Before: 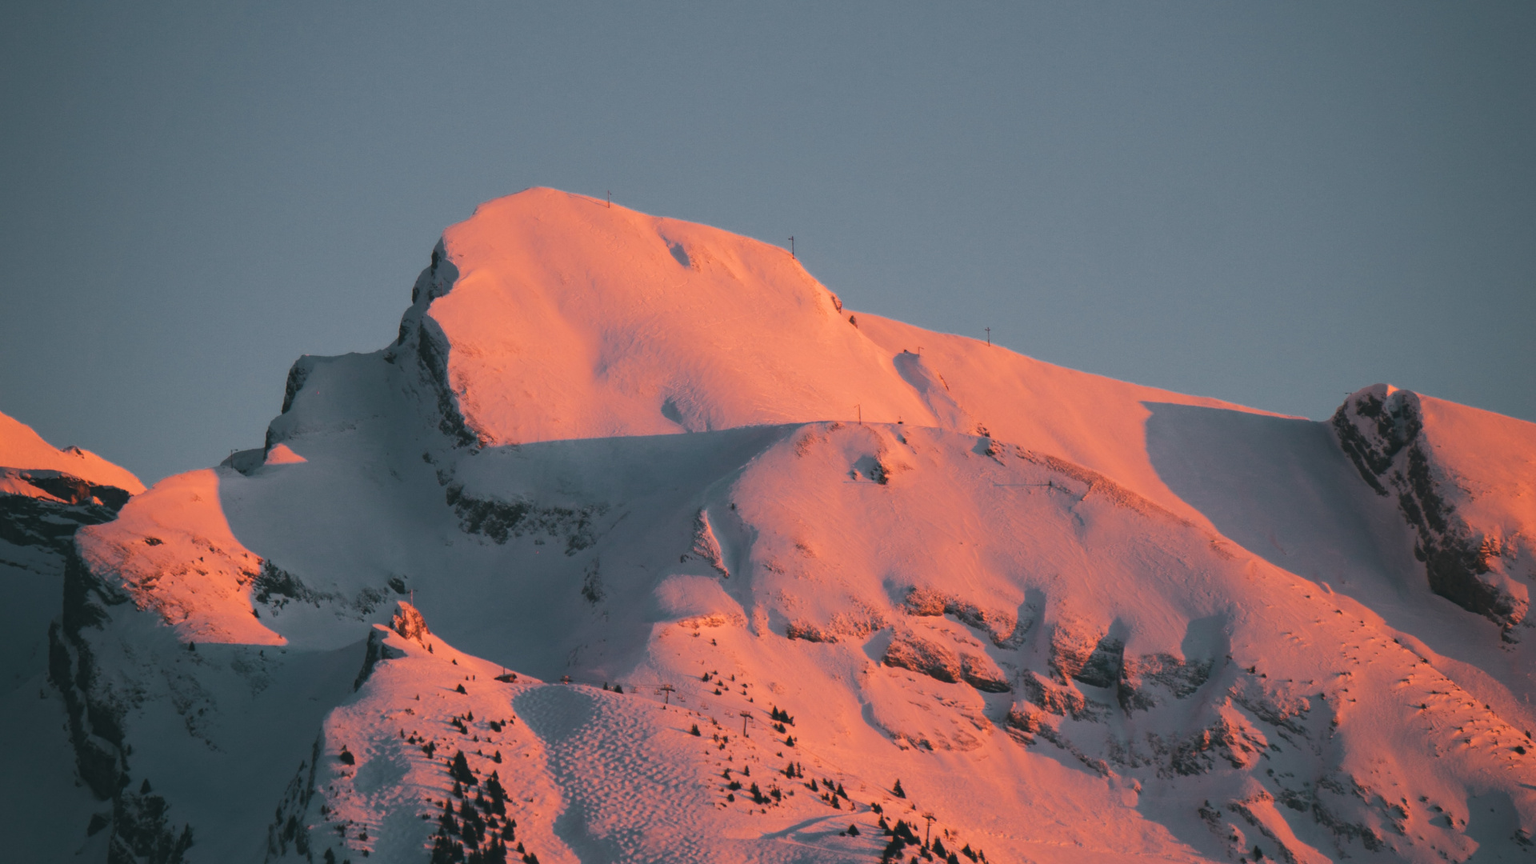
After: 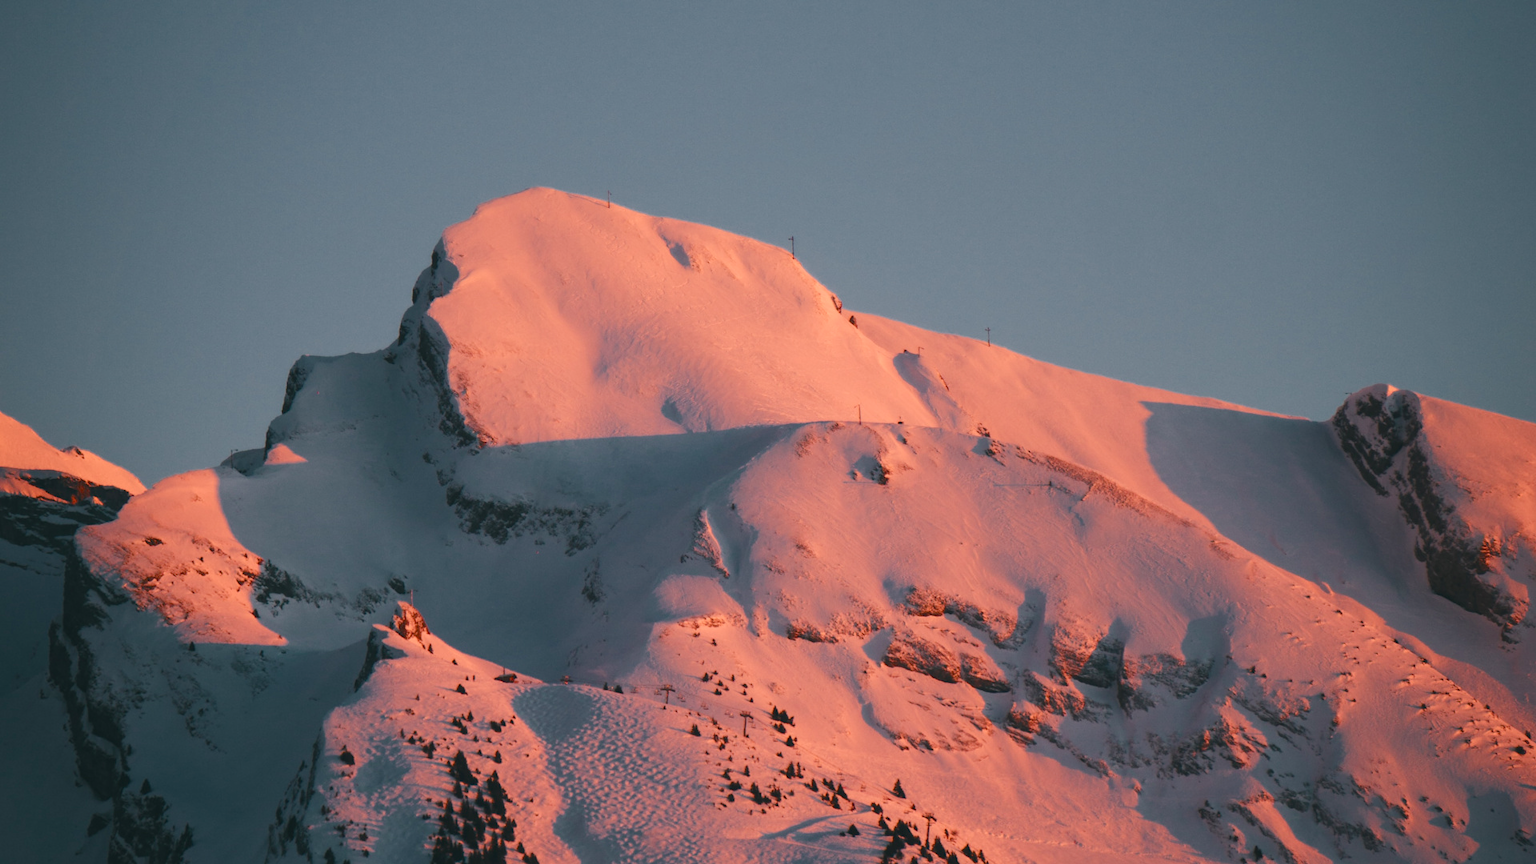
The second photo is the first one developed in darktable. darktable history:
color balance rgb: perceptual saturation grading › global saturation 0.143%, perceptual saturation grading › highlights -14.699%, perceptual saturation grading › shadows 24.022%, global vibrance 1.18%, saturation formula JzAzBz (2021)
